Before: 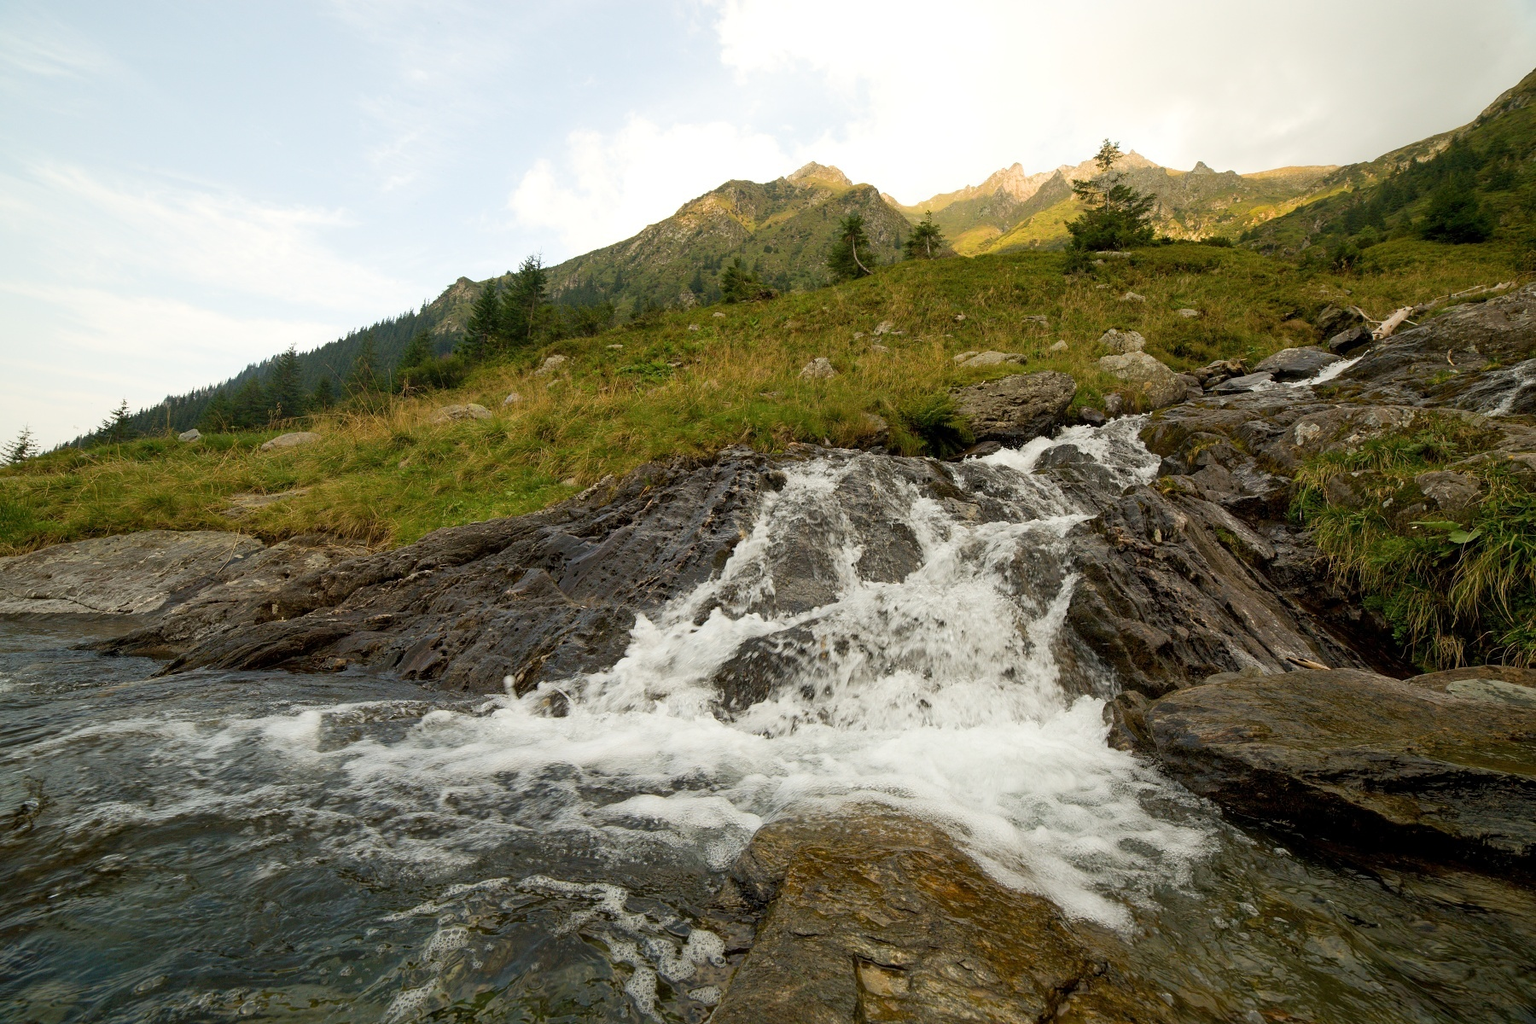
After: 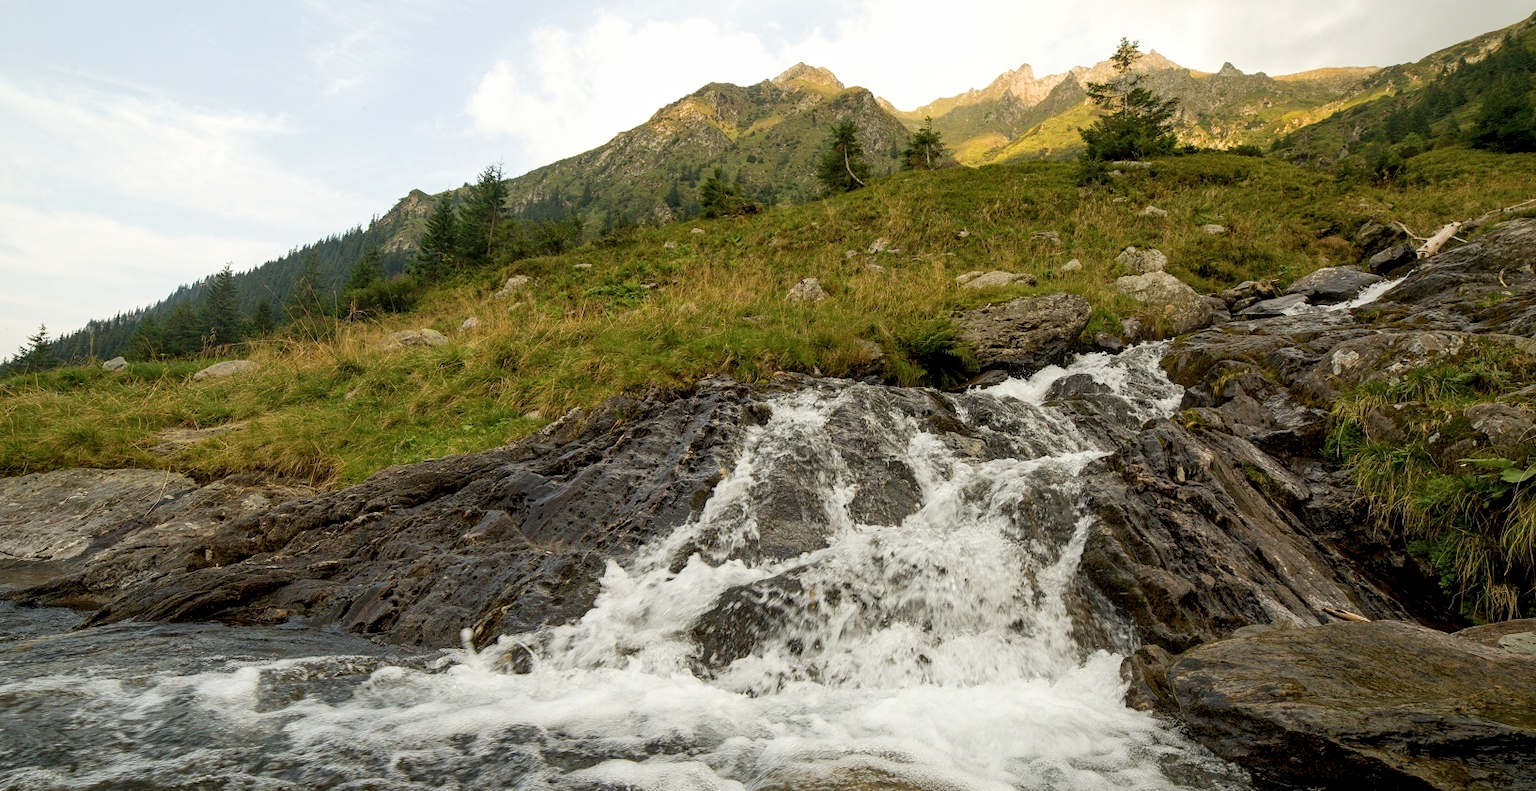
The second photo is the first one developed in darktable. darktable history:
local contrast: on, module defaults
crop: left 5.596%, top 10.314%, right 3.534%, bottom 19.395%
